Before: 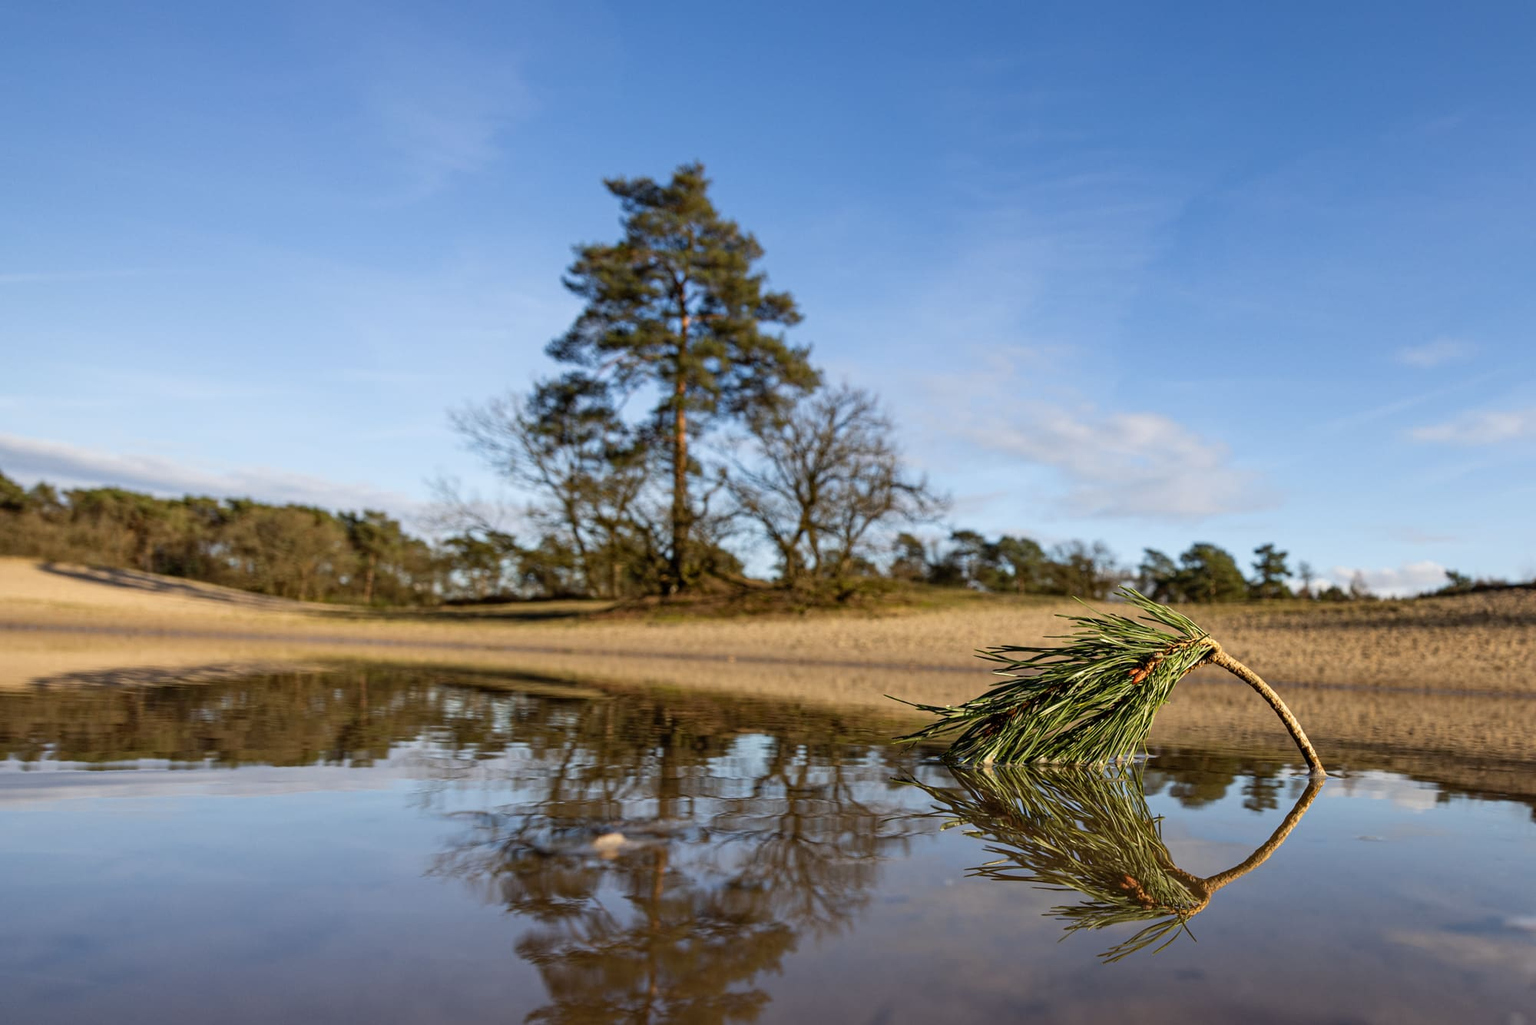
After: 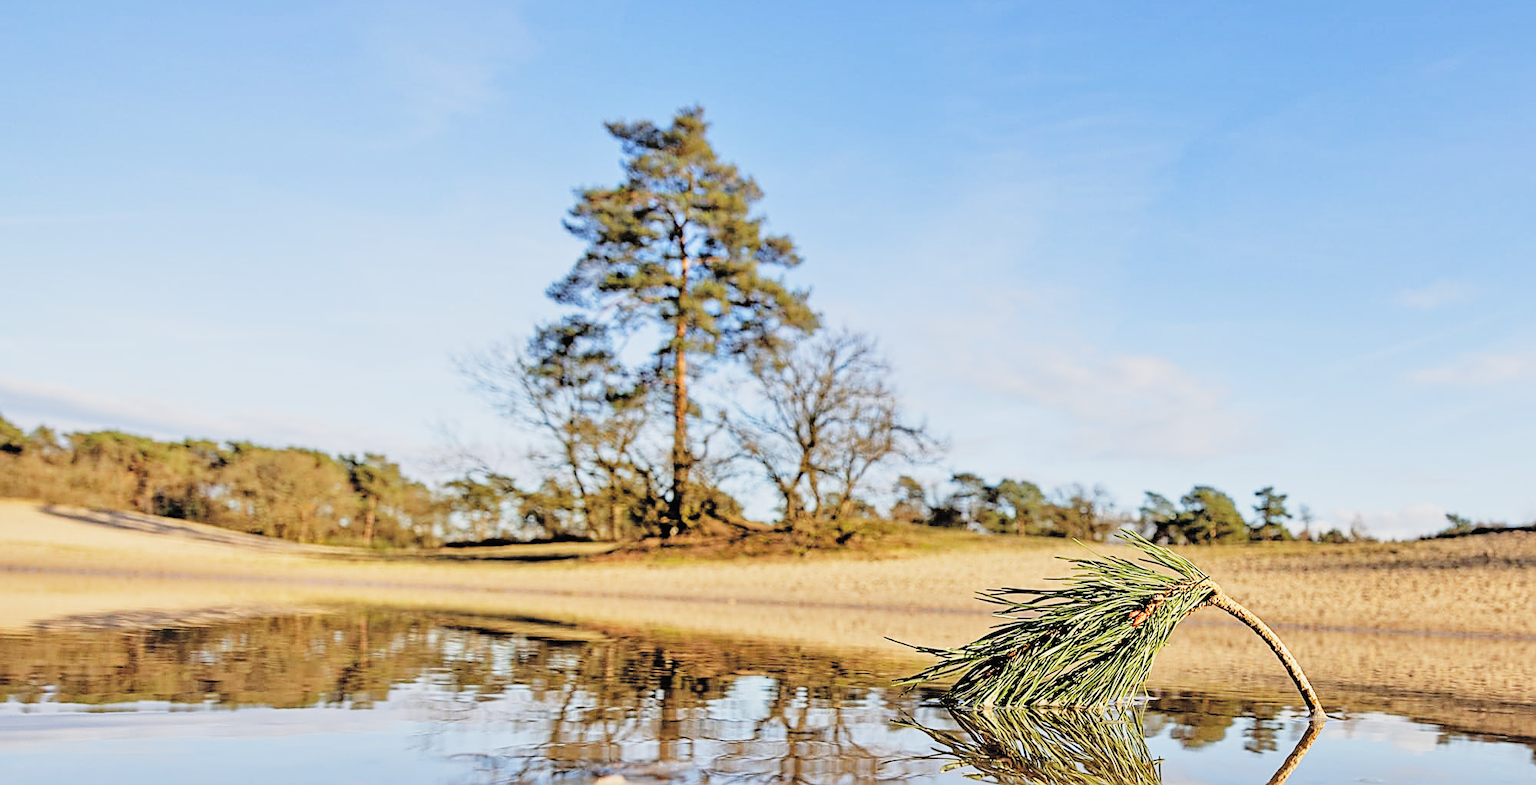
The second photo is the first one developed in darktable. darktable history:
crop: top 5.667%, bottom 17.637%
contrast brightness saturation: brightness 0.28
sigmoid: contrast 1.7, skew -0.2, preserve hue 0%, red attenuation 0.1, red rotation 0.035, green attenuation 0.1, green rotation -0.017, blue attenuation 0.15, blue rotation -0.052, base primaries Rec2020
sharpen: amount 0.901
tone equalizer: -7 EV 0.15 EV, -6 EV 0.6 EV, -5 EV 1.15 EV, -4 EV 1.33 EV, -3 EV 1.15 EV, -2 EV 0.6 EV, -1 EV 0.15 EV, mask exposure compensation -0.5 EV
exposure: black level correction 0.001, exposure 0.014 EV, compensate highlight preservation false
